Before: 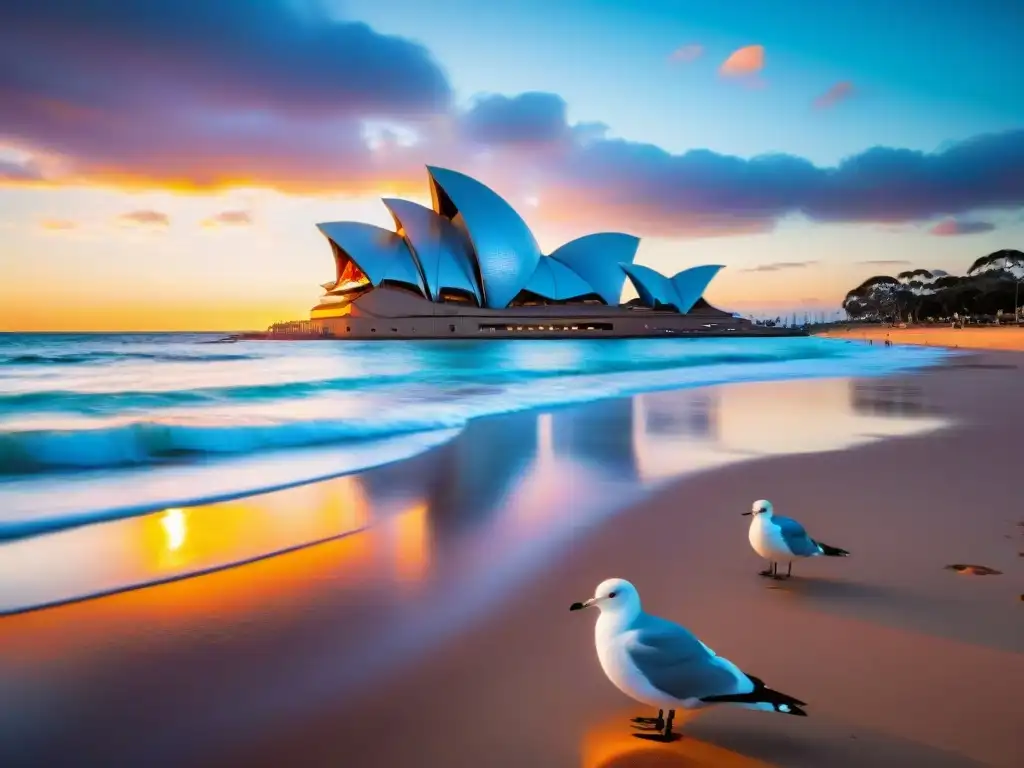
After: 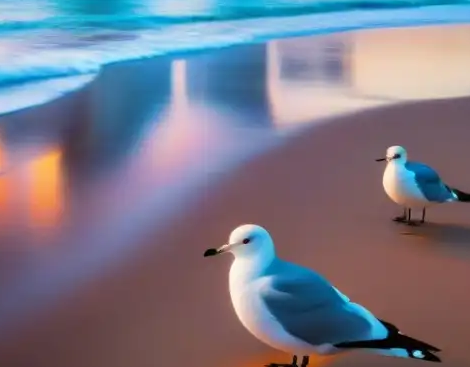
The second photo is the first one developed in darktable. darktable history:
crop: left 35.825%, top 46.213%, right 18.187%, bottom 5.92%
